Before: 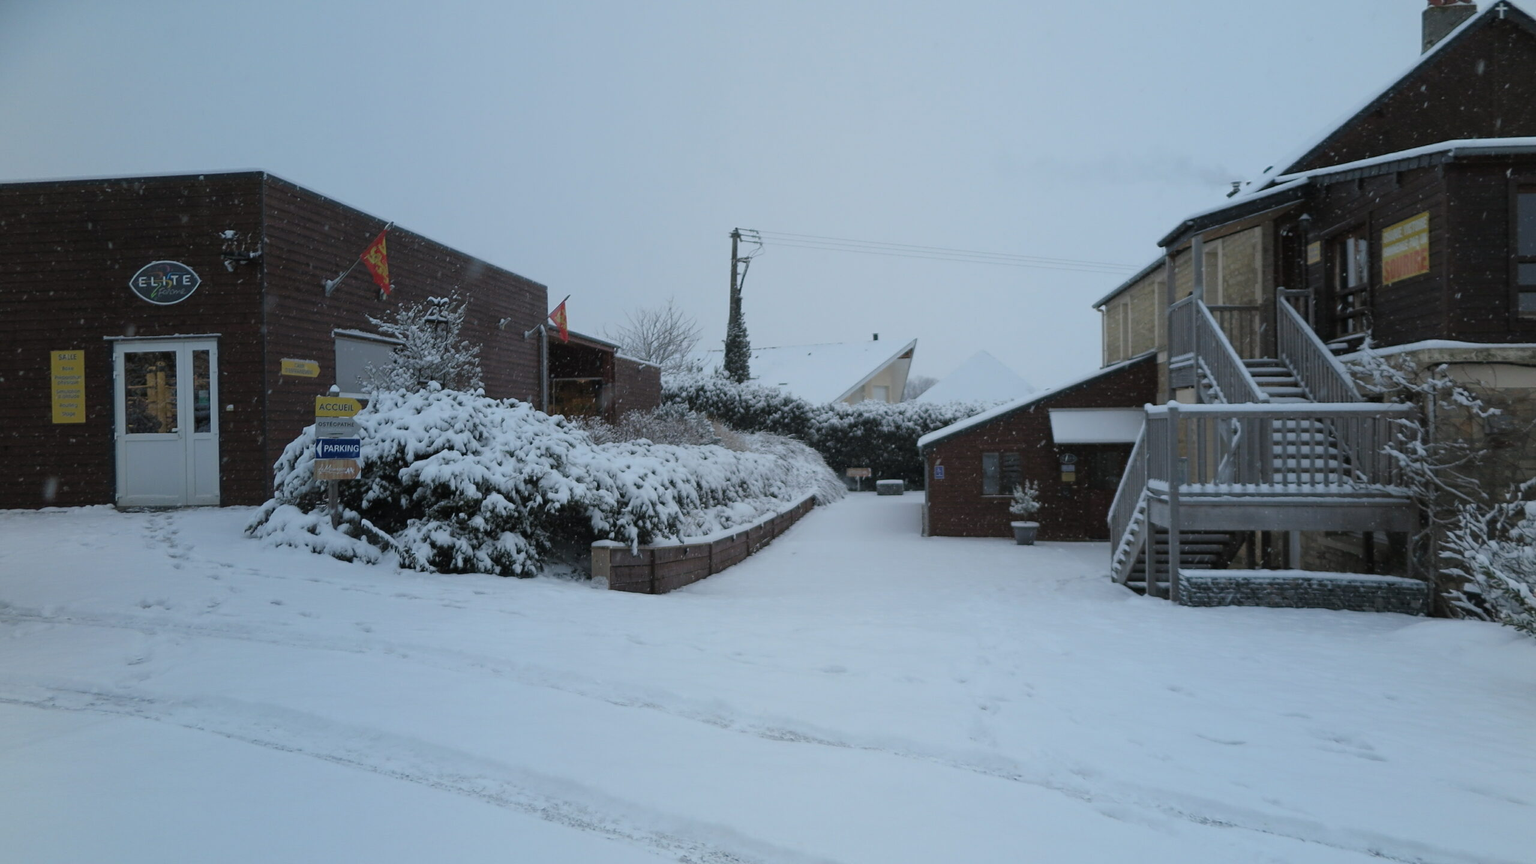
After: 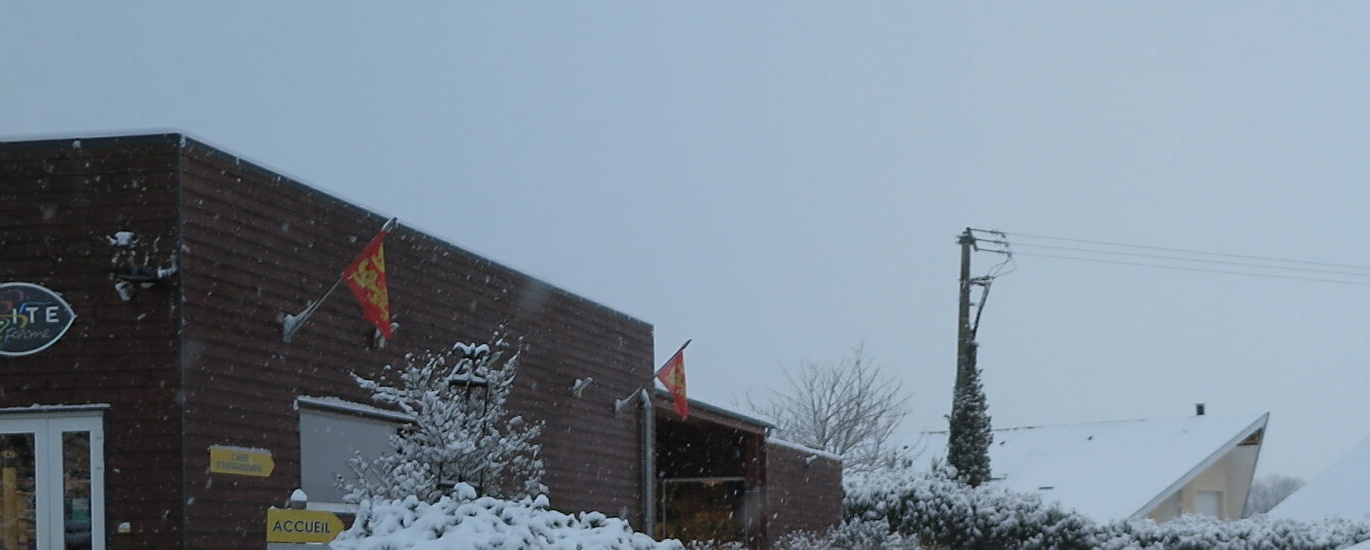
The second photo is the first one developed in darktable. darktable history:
crop: left 10.12%, top 10.618%, right 36.363%, bottom 51.168%
sharpen: radius 1.442, amount 0.394, threshold 1.586
